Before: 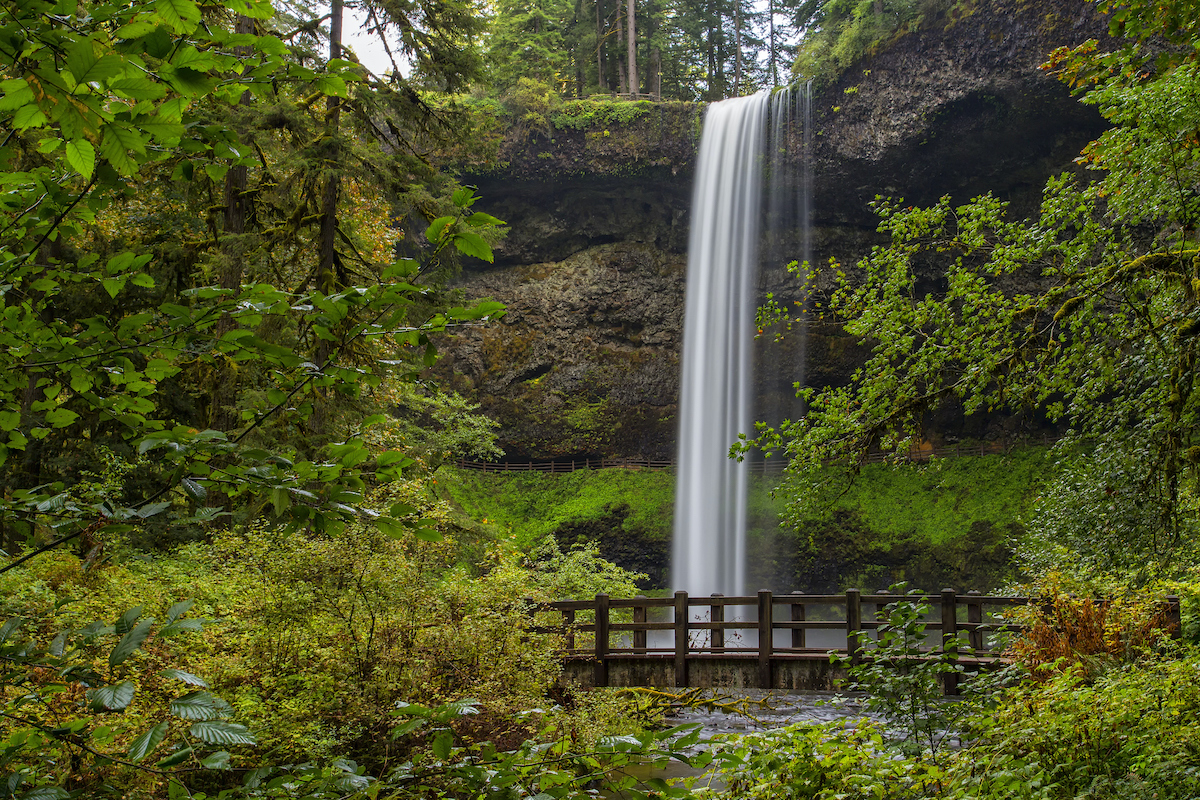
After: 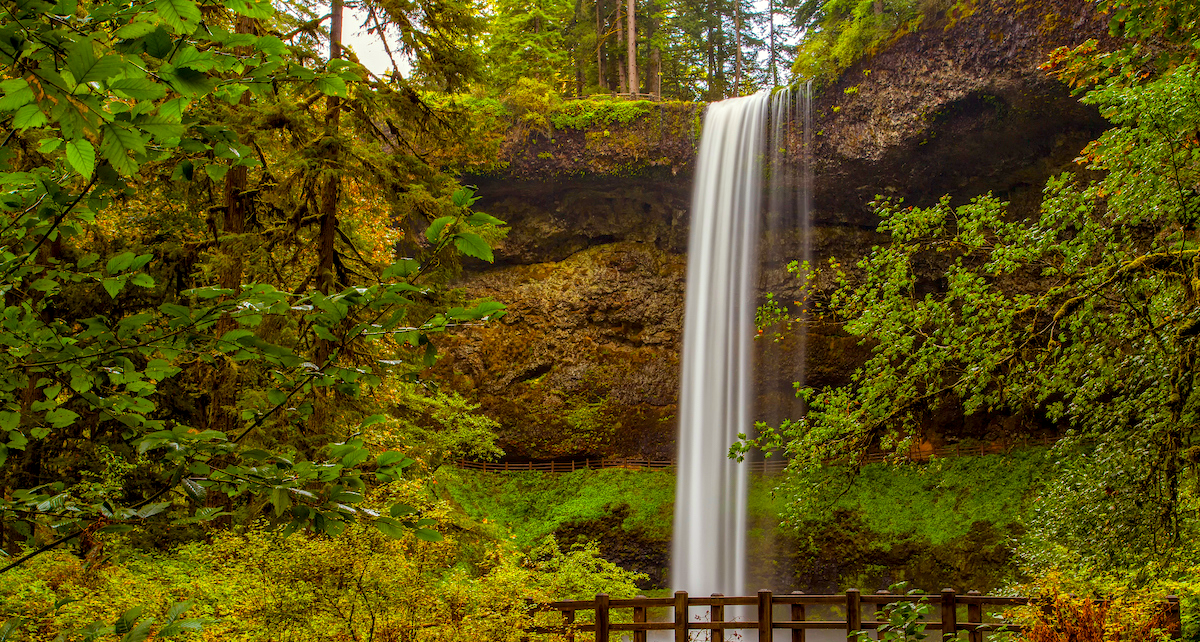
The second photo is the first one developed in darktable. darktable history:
local contrast: on, module defaults
tone equalizer: edges refinement/feathering 500, mask exposure compensation -1.57 EV, preserve details no
crop: bottom 19.67%
color balance rgb: power › luminance 9.961%, power › chroma 2.823%, power › hue 57.82°, perceptual saturation grading › global saturation 34.28%, global vibrance 20%
